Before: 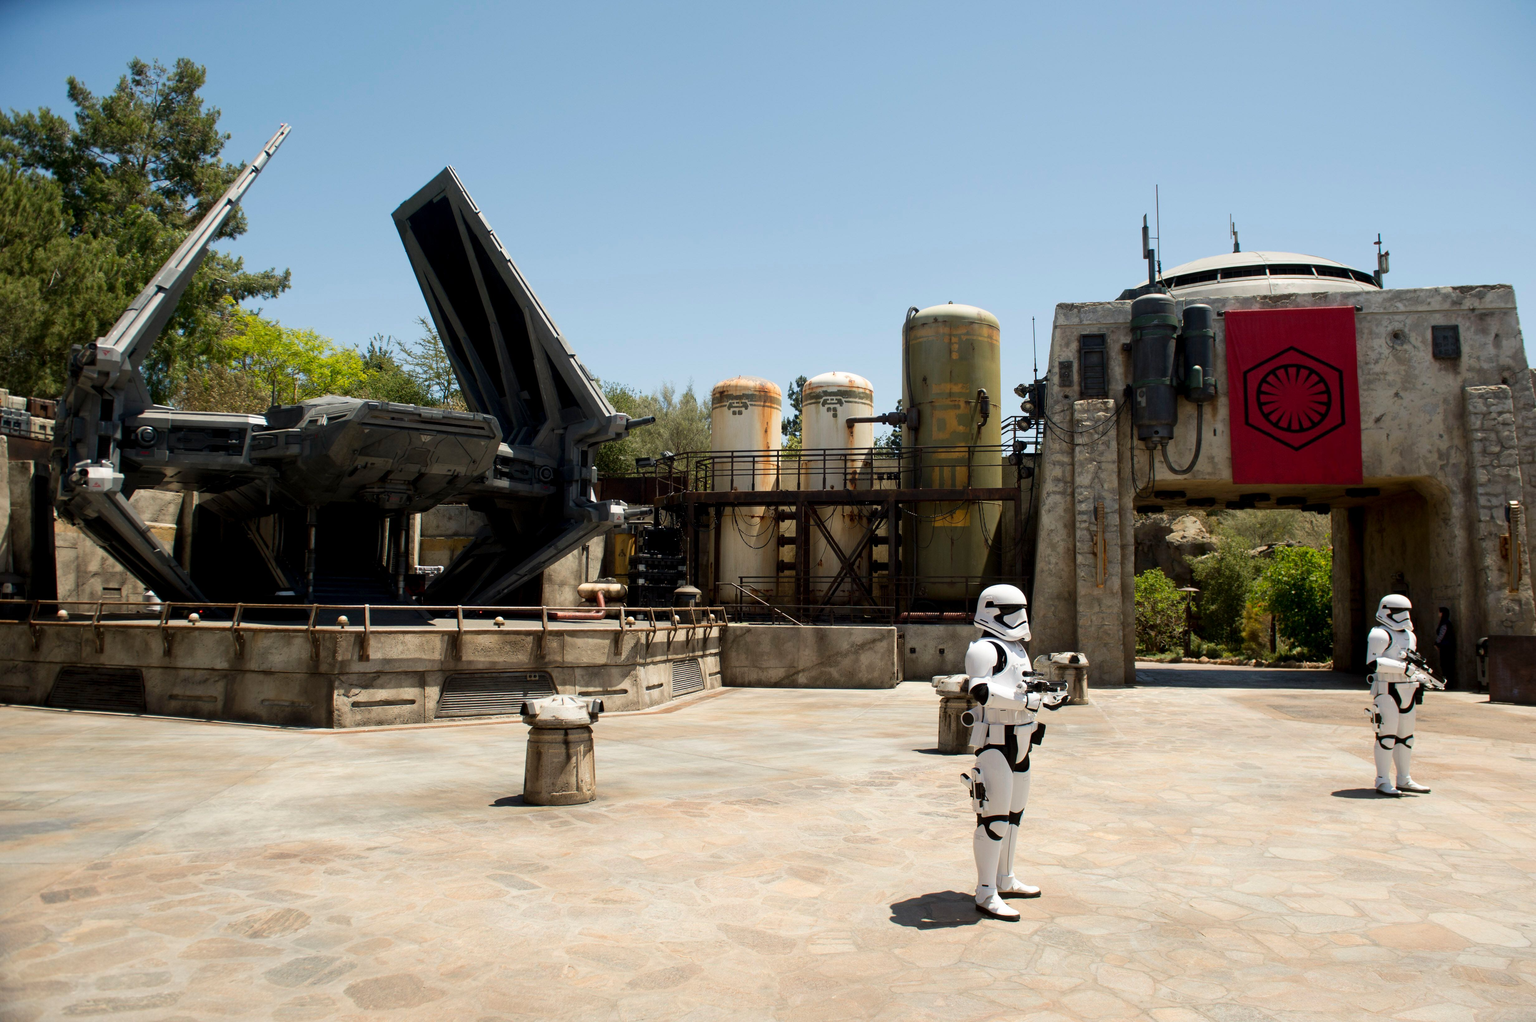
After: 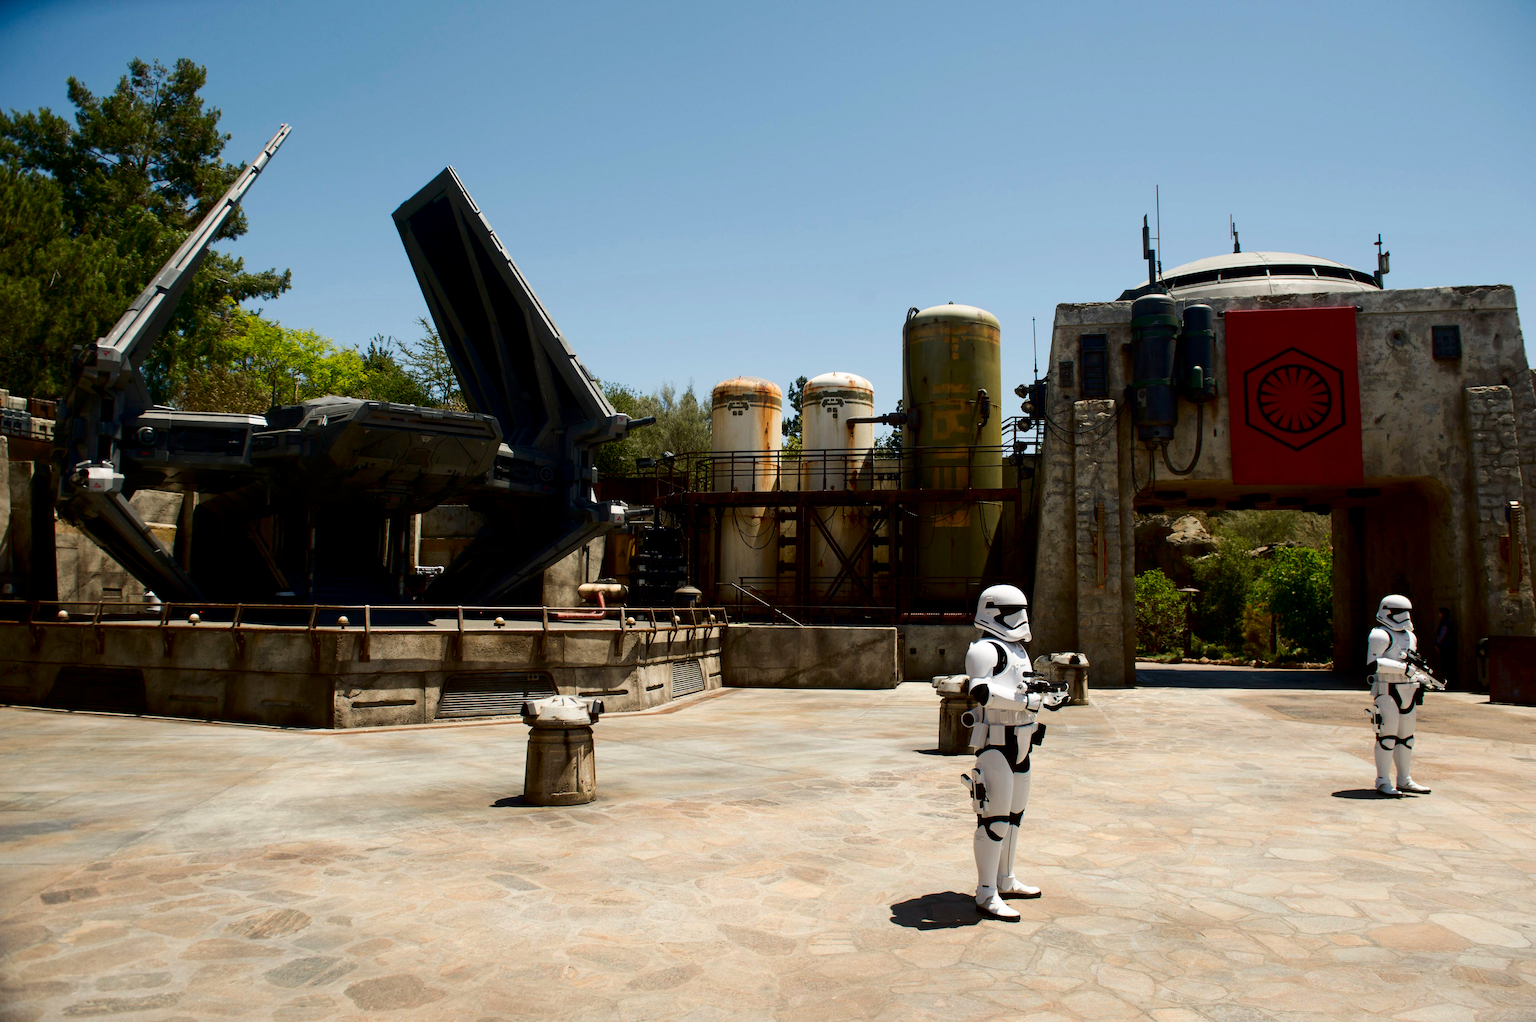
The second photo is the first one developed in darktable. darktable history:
contrast brightness saturation: contrast 0.131, brightness -0.237, saturation 0.14
